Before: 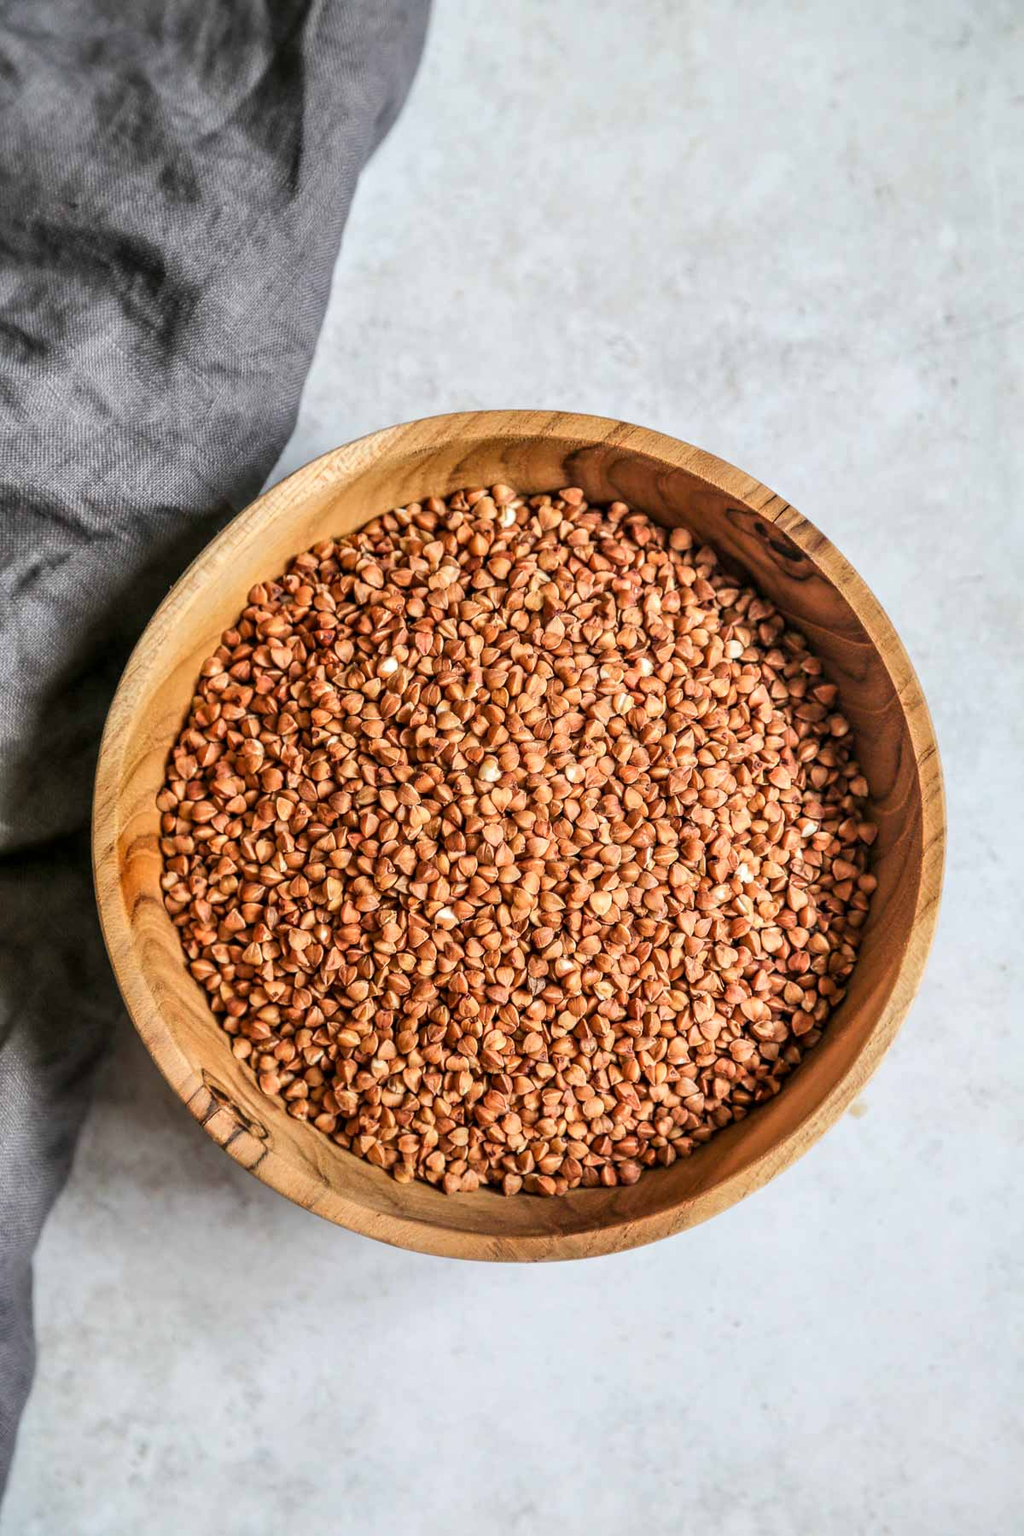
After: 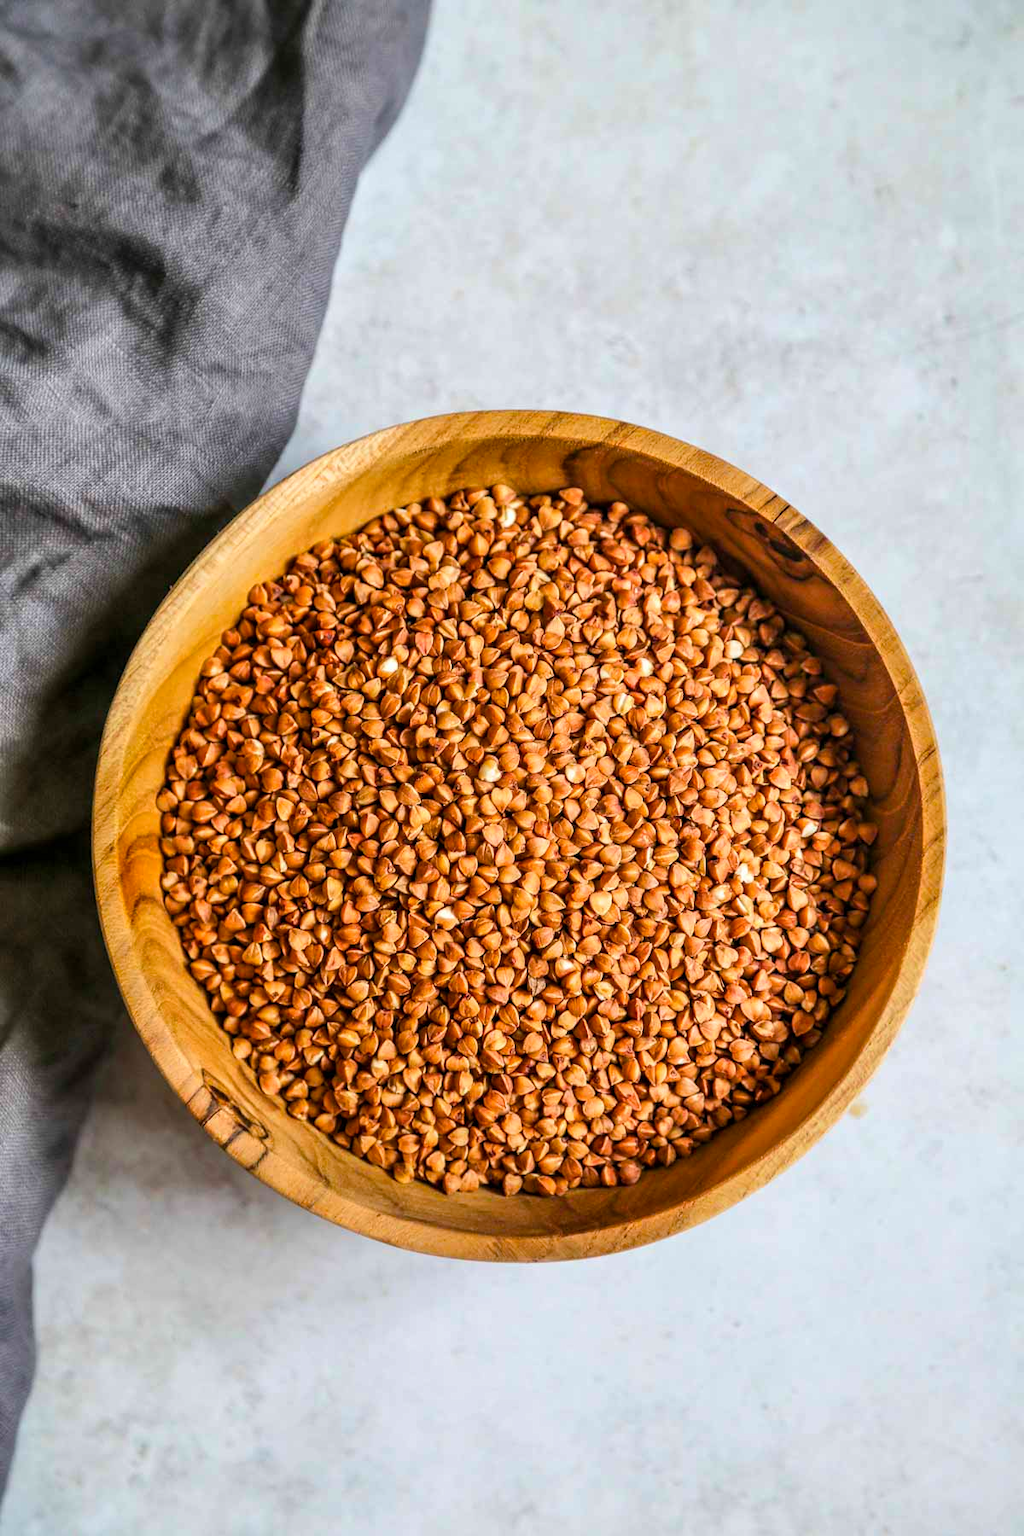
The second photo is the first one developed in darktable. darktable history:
color balance rgb: perceptual saturation grading › global saturation 31.094%
velvia: strength 16.56%
